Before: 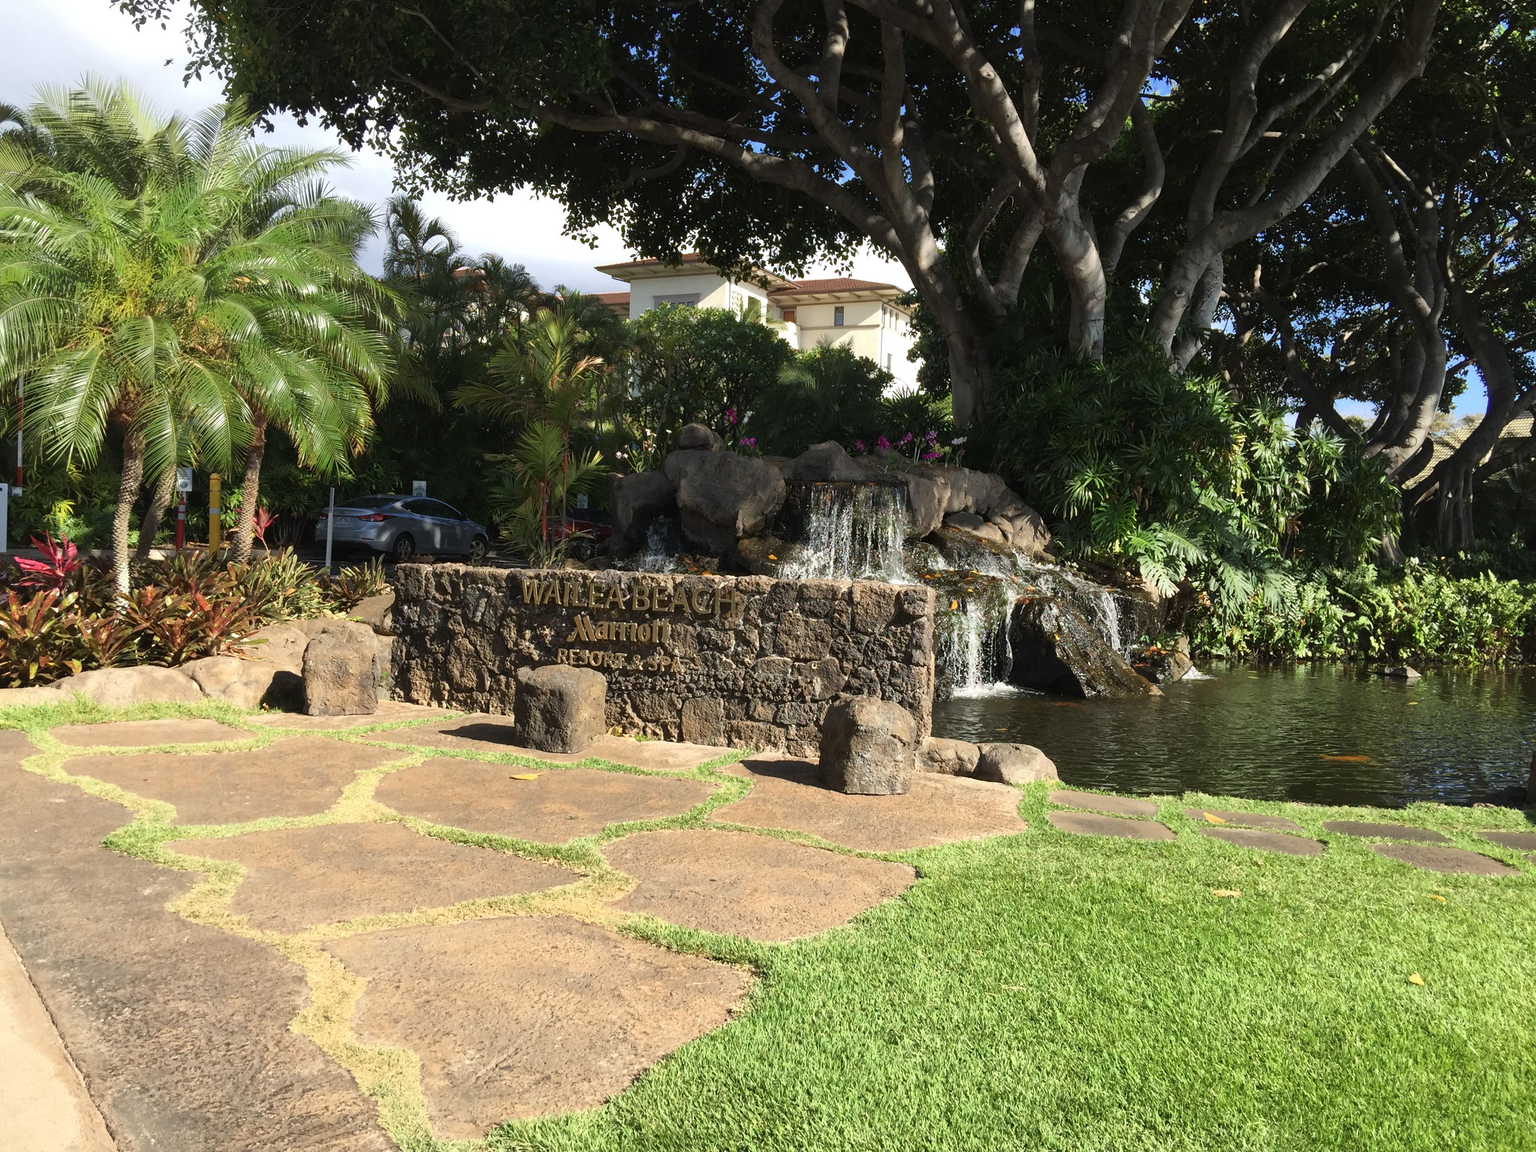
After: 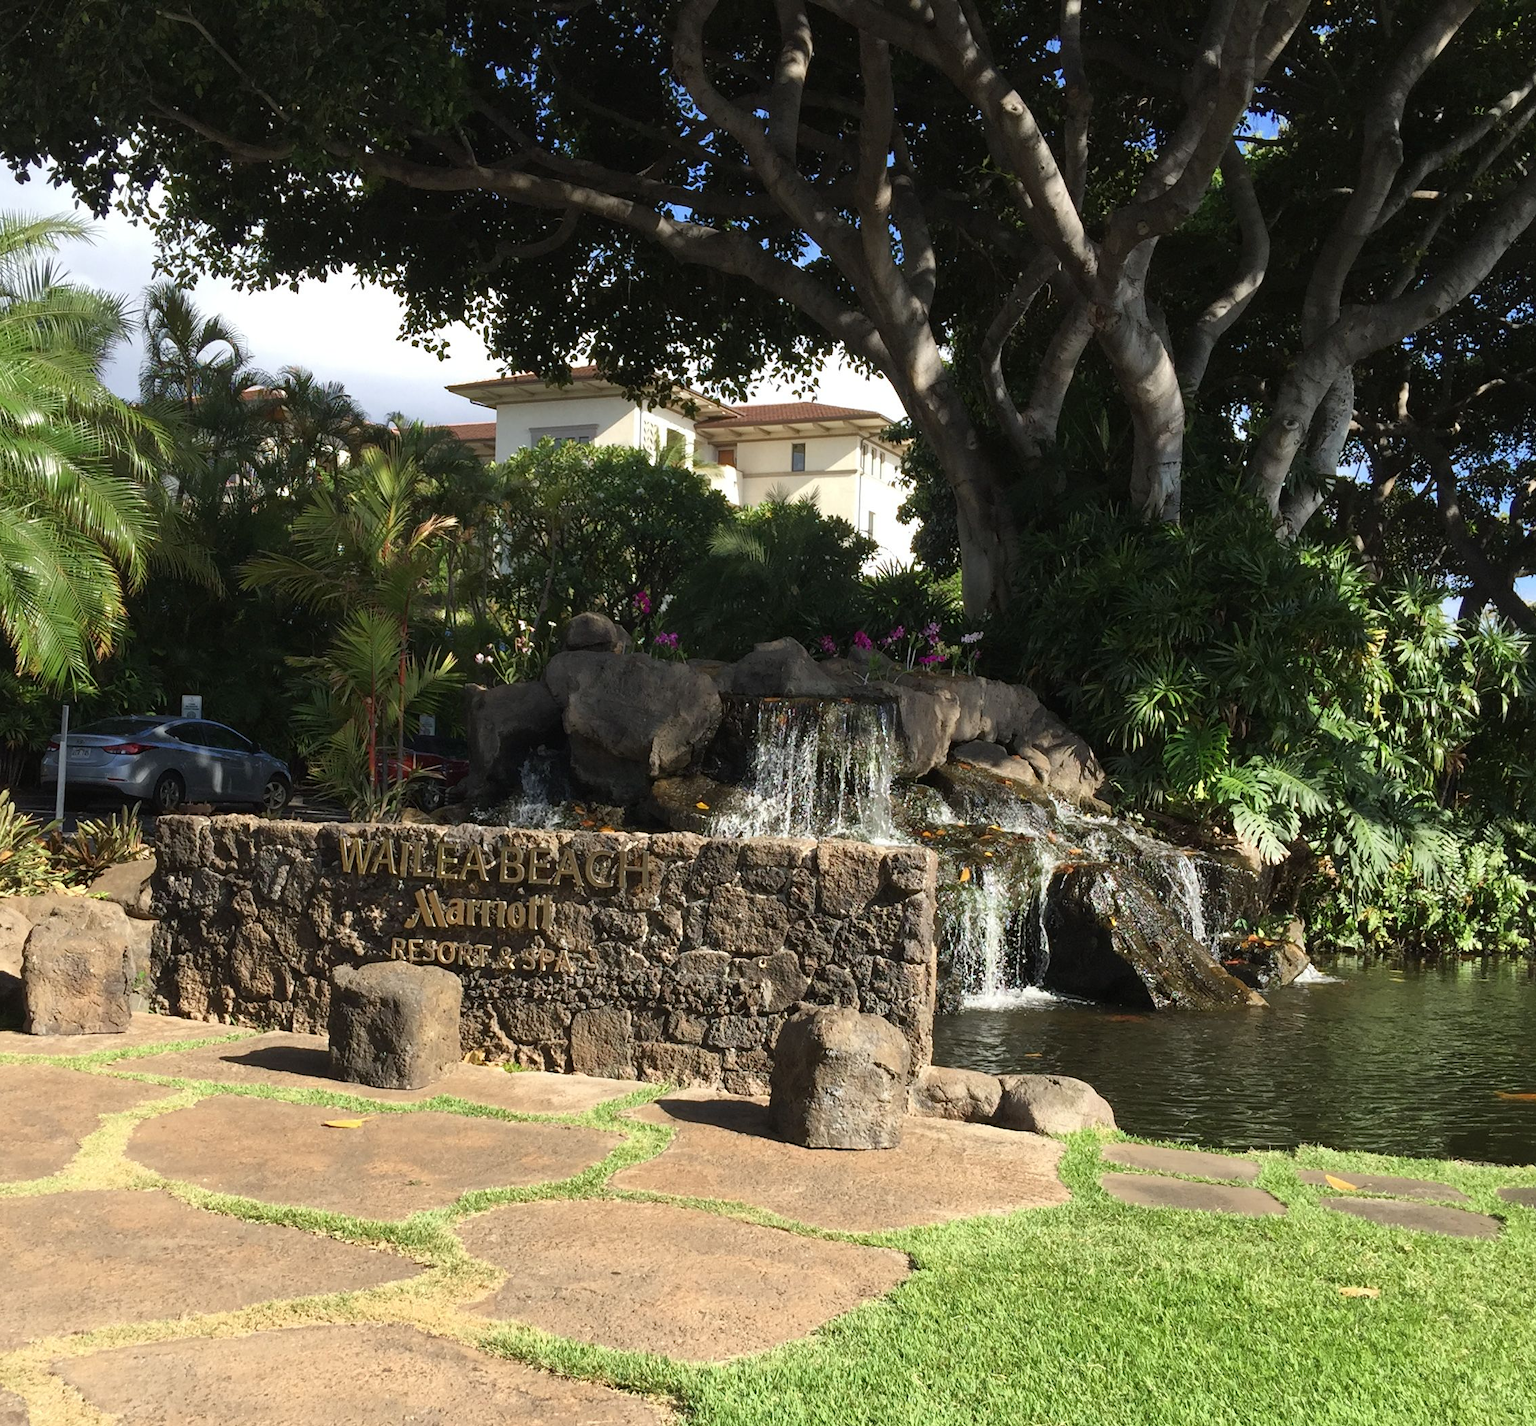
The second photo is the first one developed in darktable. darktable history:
crop: left 18.713%, right 12.118%, bottom 14.343%
